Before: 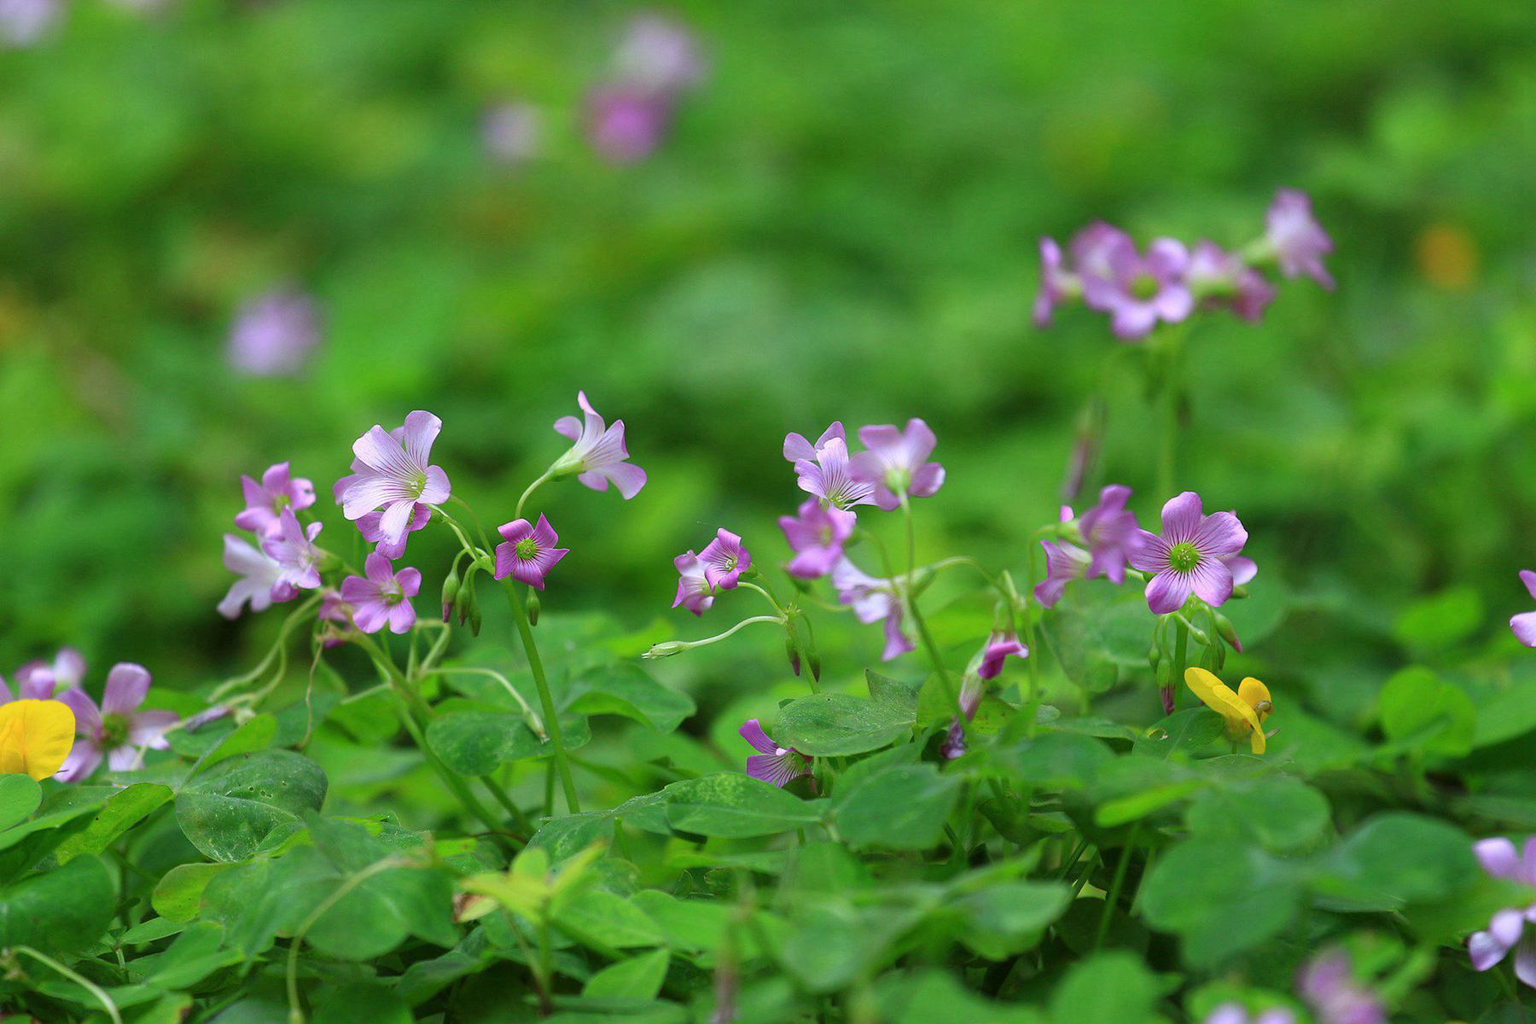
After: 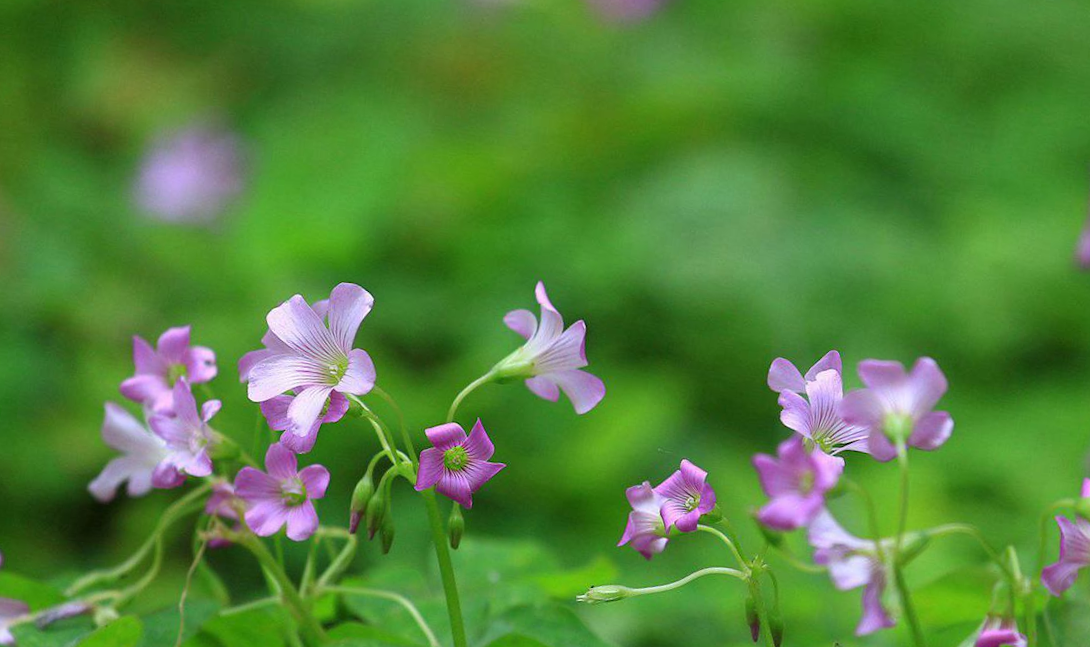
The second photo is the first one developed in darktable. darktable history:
crop and rotate: angle -6.4°, left 2.183%, top 6.835%, right 27.481%, bottom 30.517%
